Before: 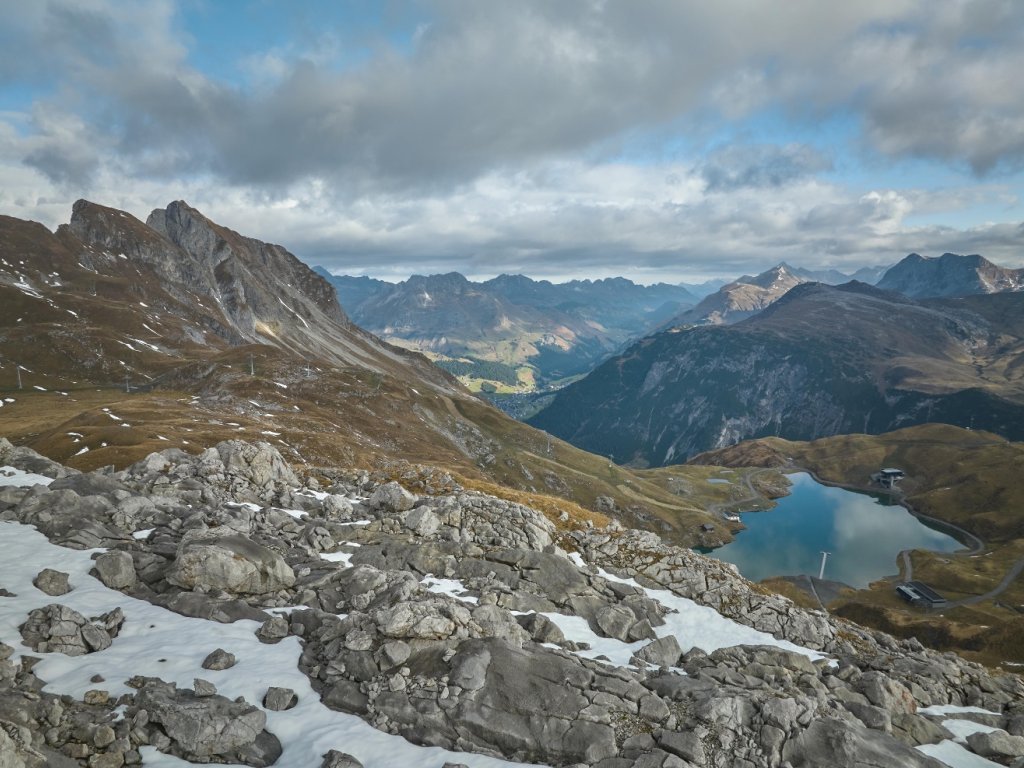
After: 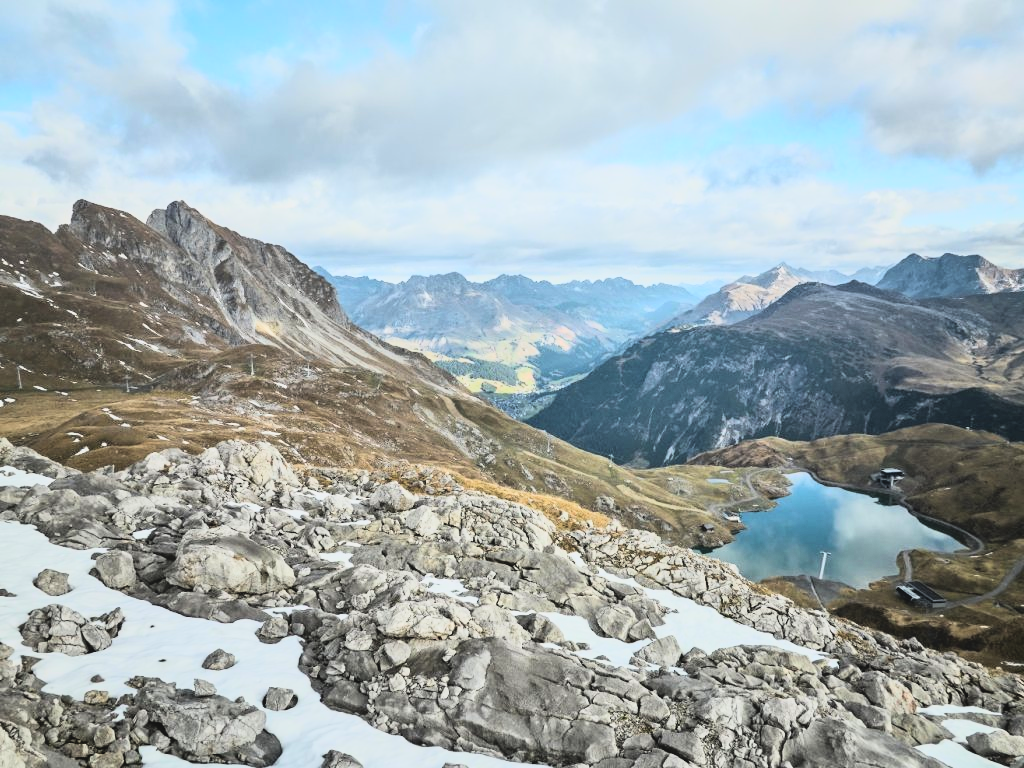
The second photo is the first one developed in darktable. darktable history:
rgb curve: curves: ch0 [(0, 0) (0.21, 0.15) (0.24, 0.21) (0.5, 0.75) (0.75, 0.96) (0.89, 0.99) (1, 1)]; ch1 [(0, 0.02) (0.21, 0.13) (0.25, 0.2) (0.5, 0.67) (0.75, 0.9) (0.89, 0.97) (1, 1)]; ch2 [(0, 0.02) (0.21, 0.13) (0.25, 0.2) (0.5, 0.67) (0.75, 0.9) (0.89, 0.97) (1, 1)], compensate middle gray true
contrast brightness saturation: contrast -0.1, saturation -0.1
